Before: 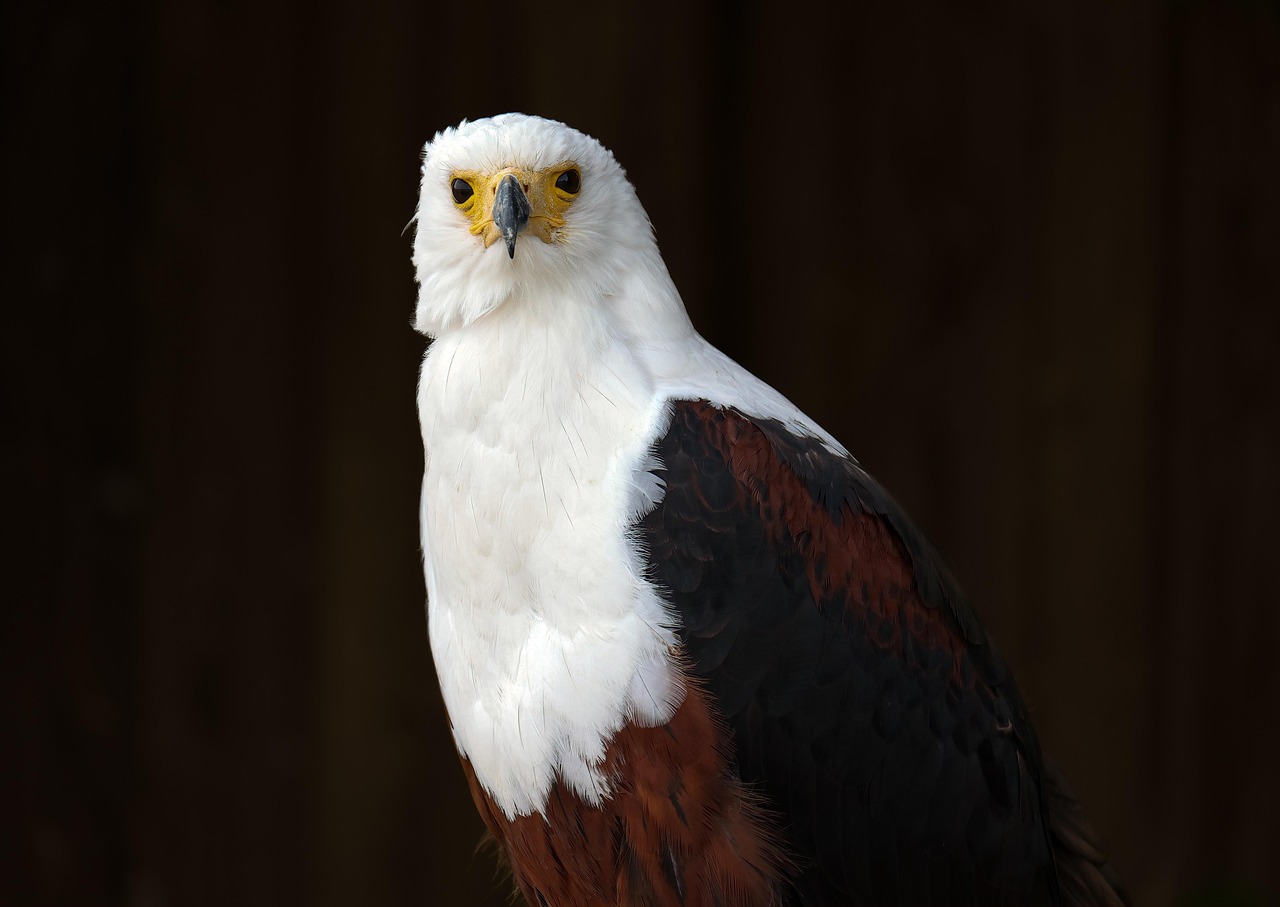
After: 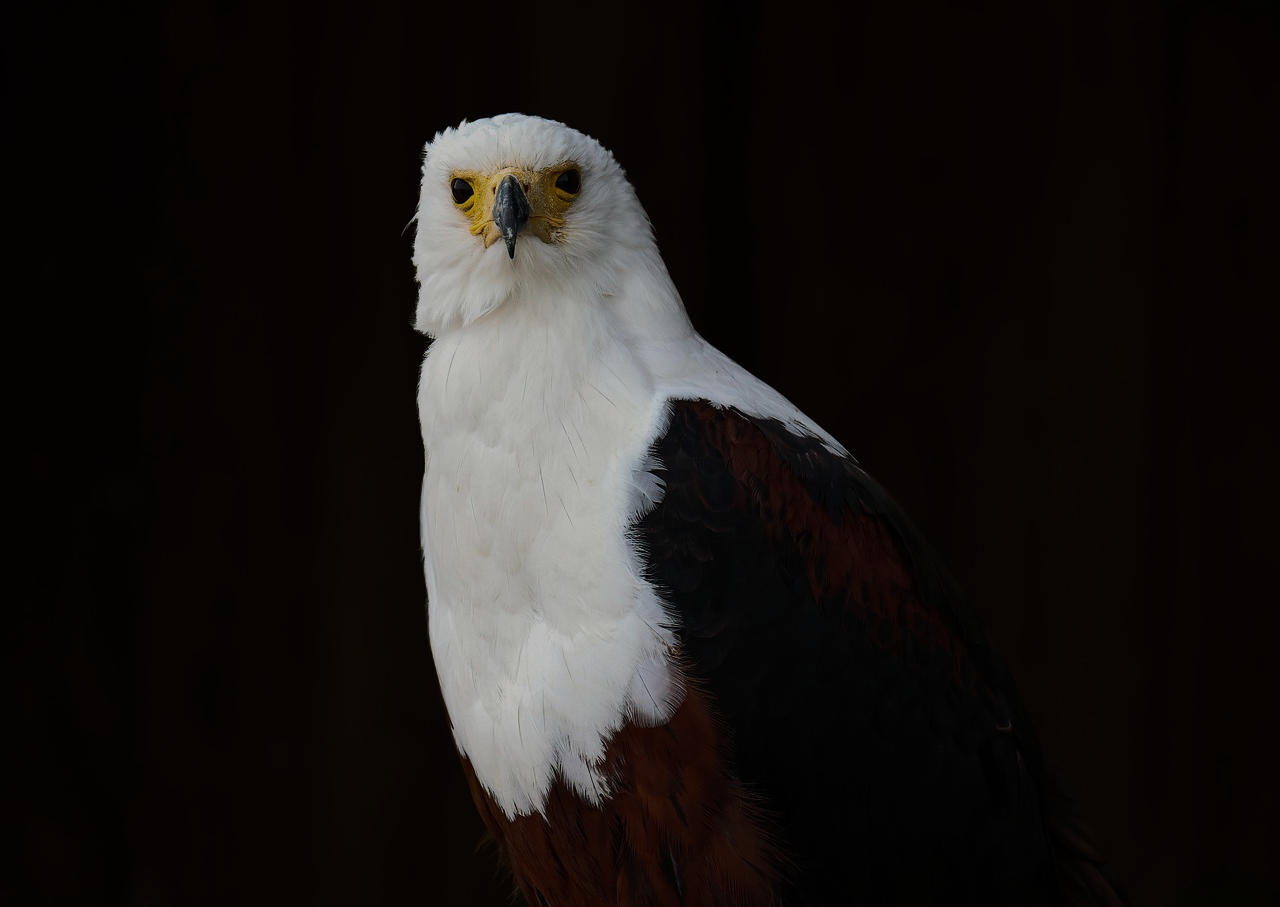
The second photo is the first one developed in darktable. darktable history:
base curve: curves: ch0 [(0, 0) (0.032, 0.037) (0.105, 0.228) (0.435, 0.76) (0.856, 0.983) (1, 1)]
exposure: exposure -2.002 EV, compensate highlight preservation false
